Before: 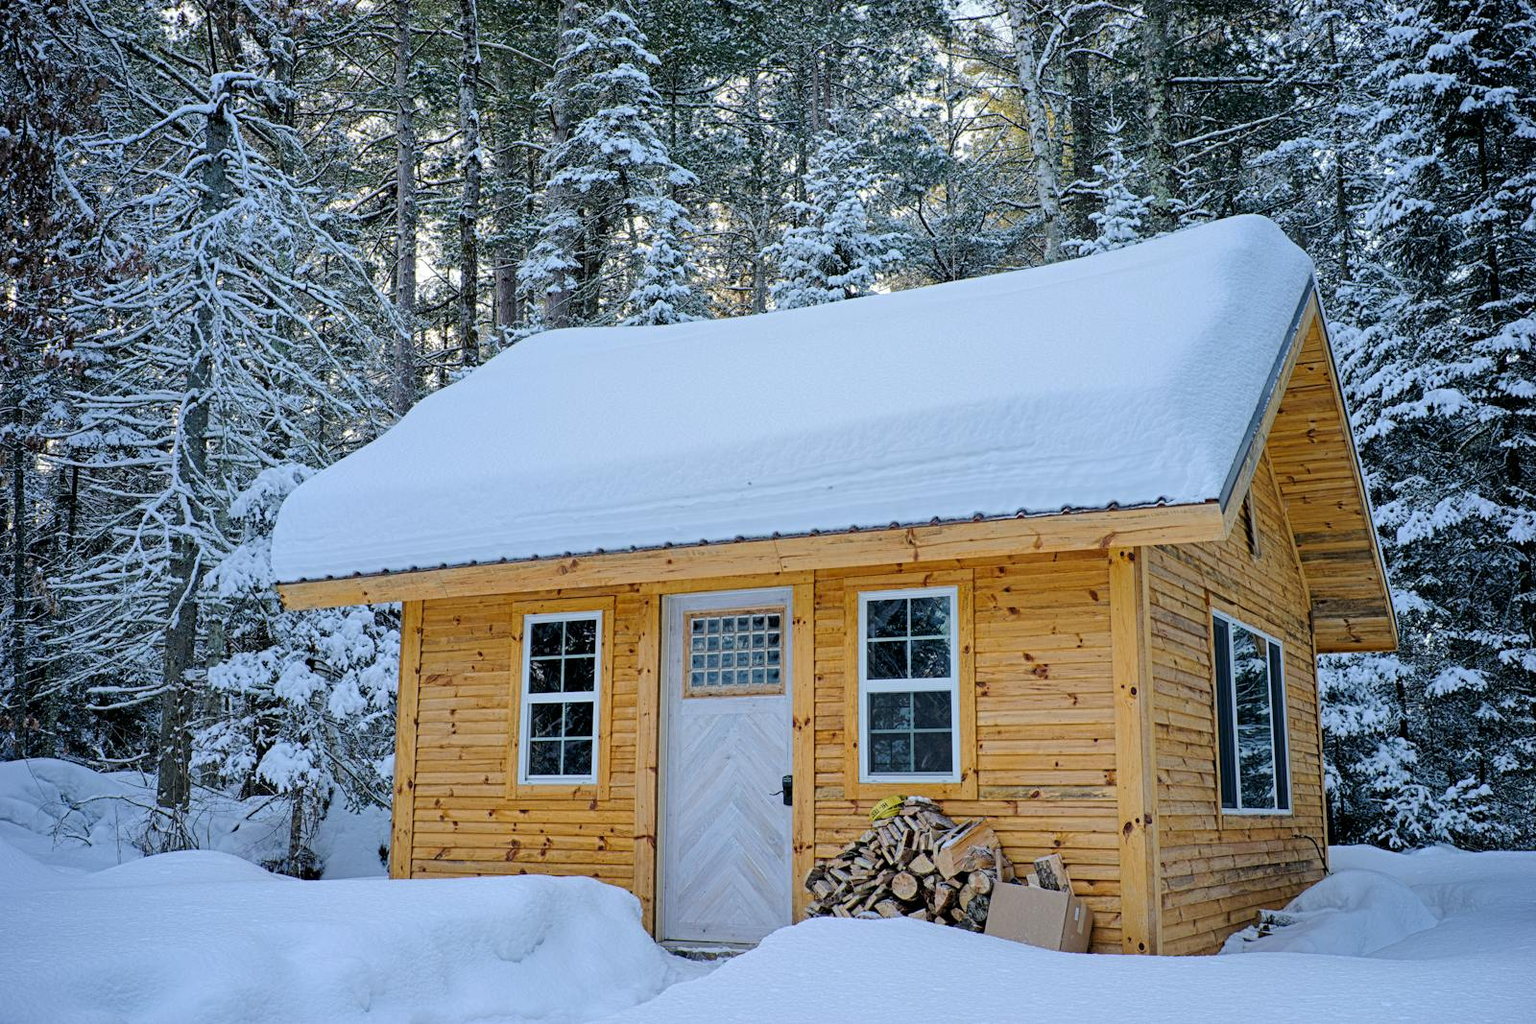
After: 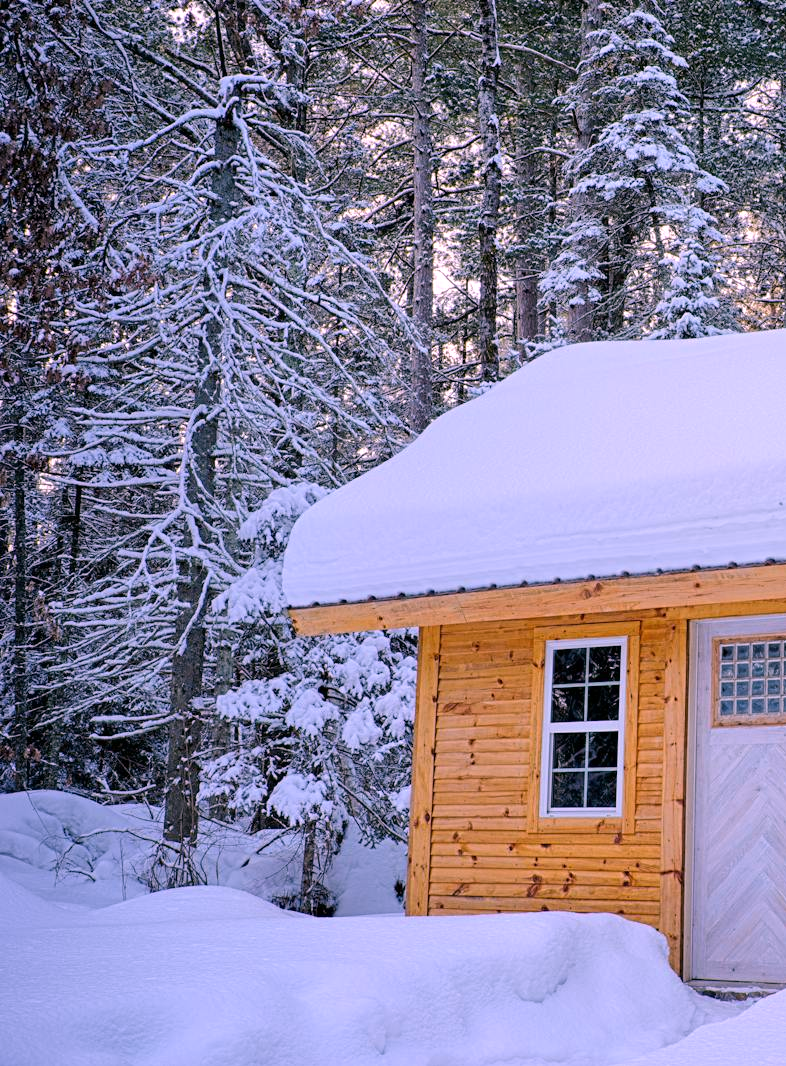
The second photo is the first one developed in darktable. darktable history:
crop and rotate: left 0%, top 0%, right 50.845%
white balance: red 1.188, blue 1.11
